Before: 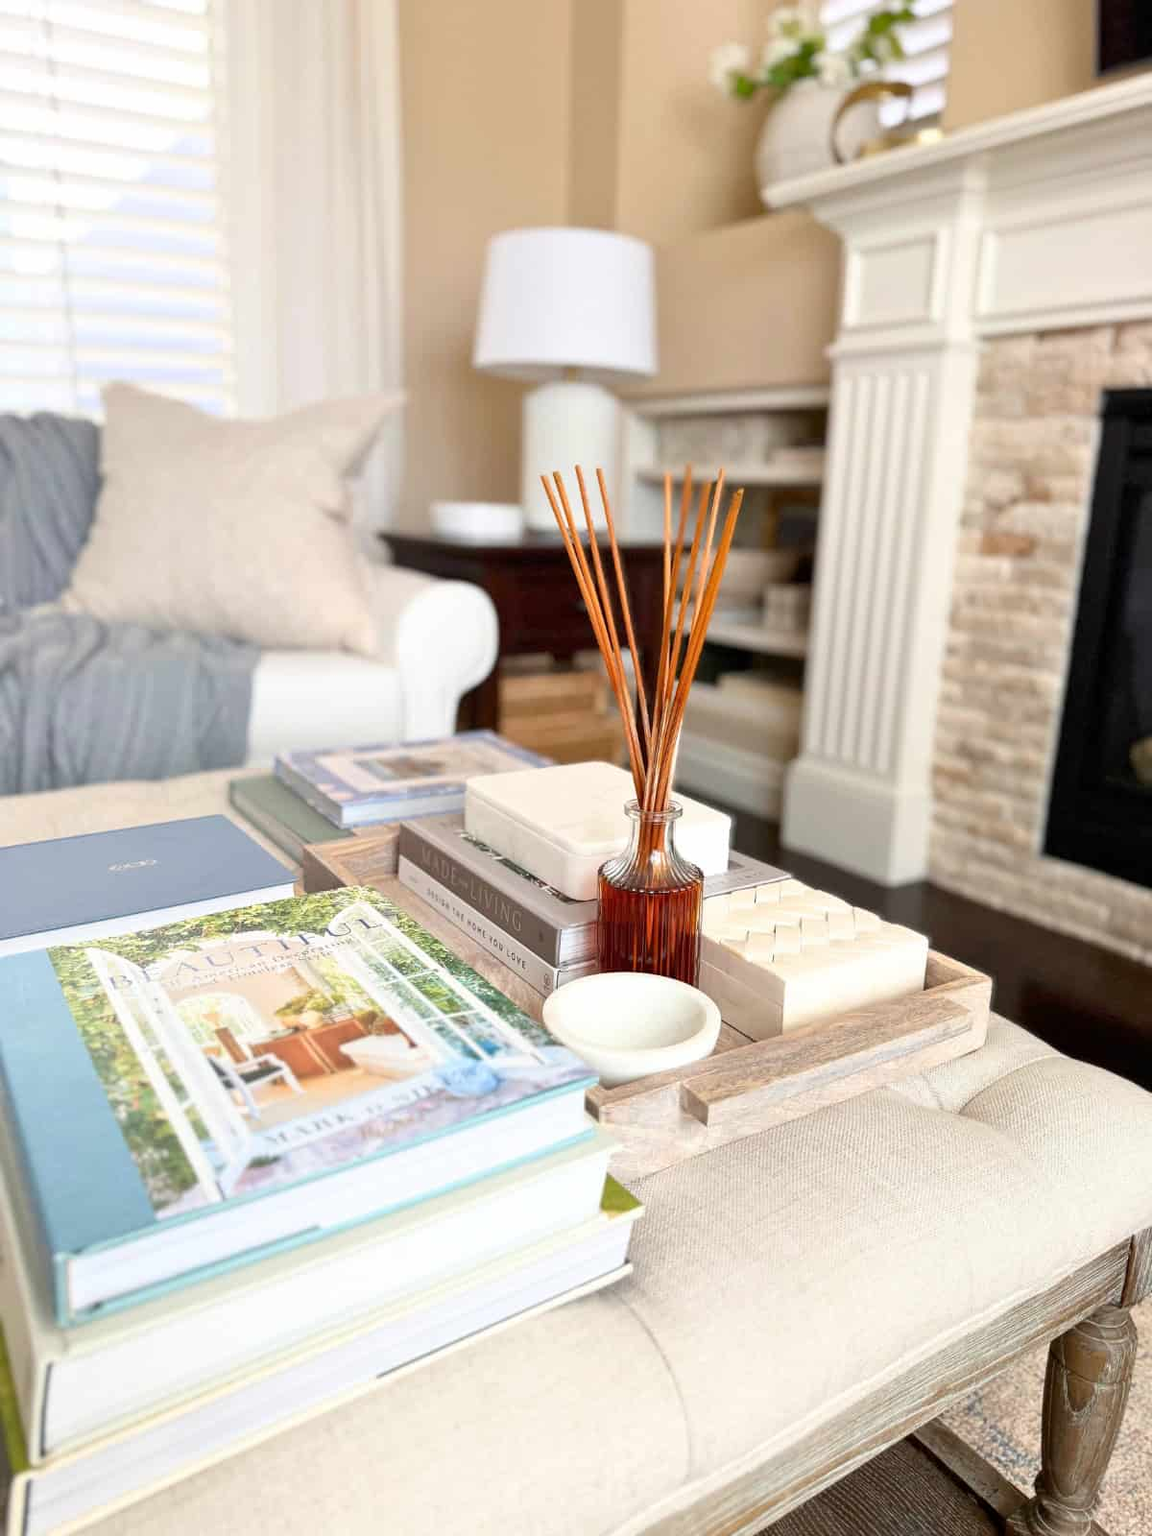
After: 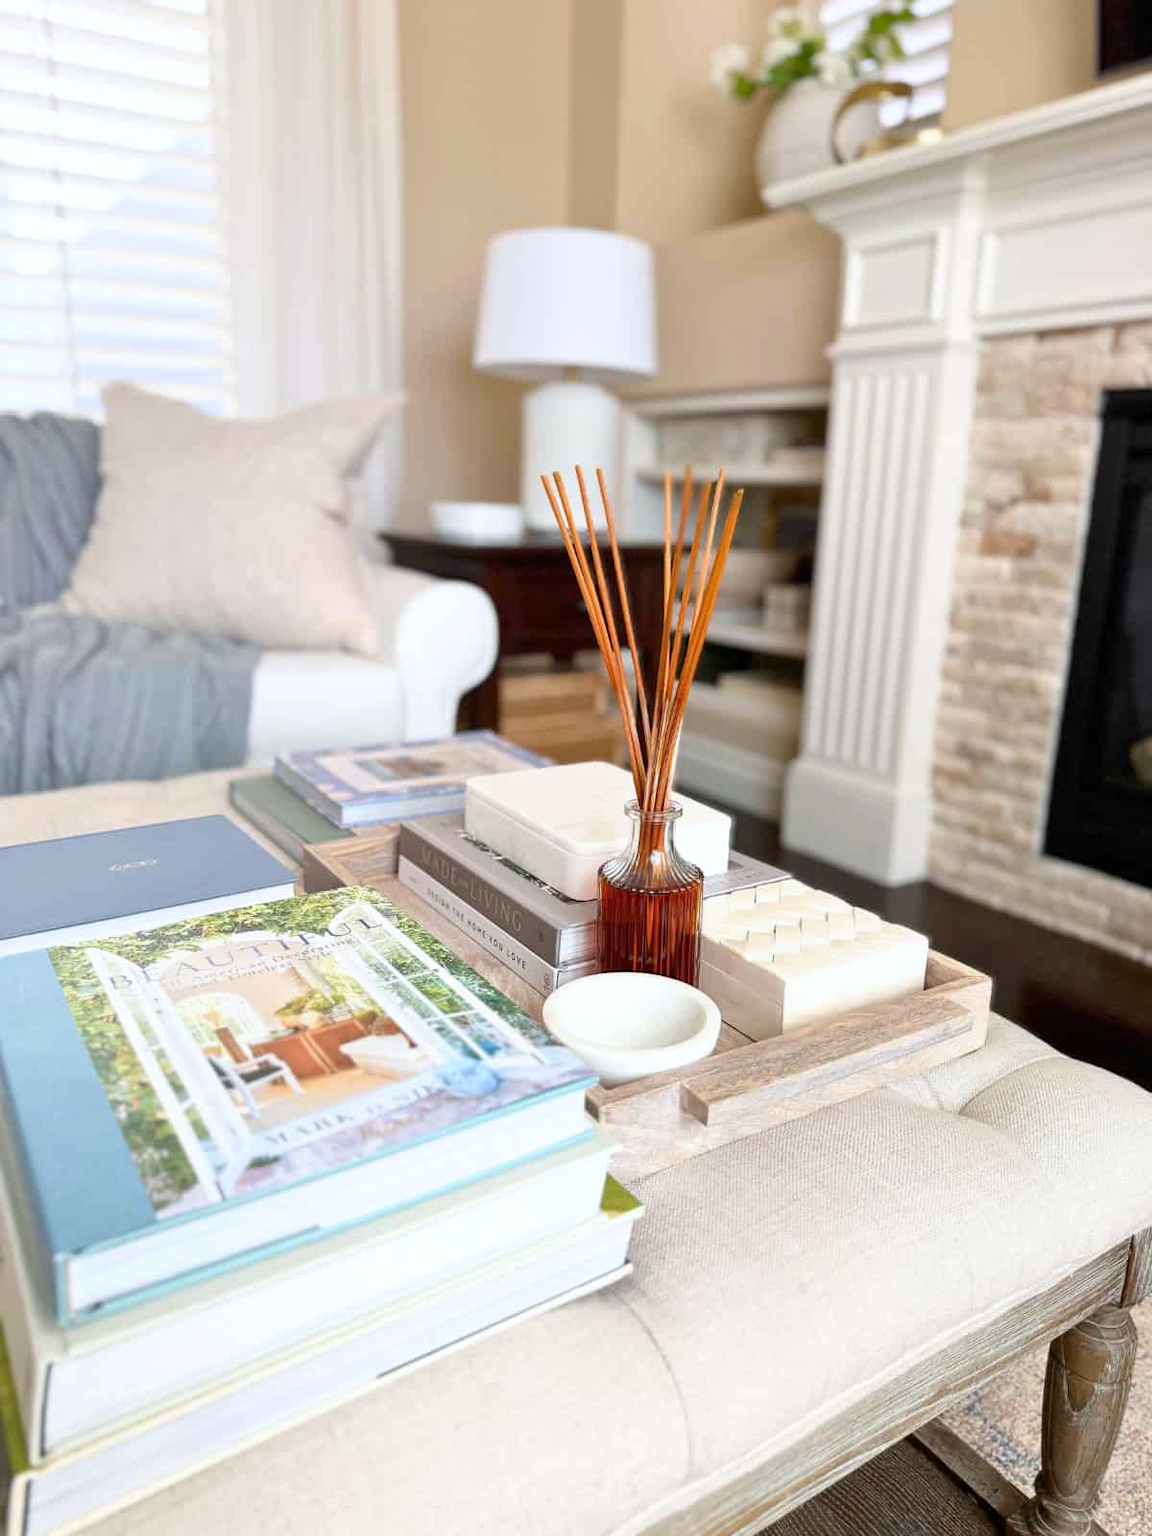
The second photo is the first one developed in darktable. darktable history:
white balance: red 0.98, blue 1.034
levels: levels [0, 0.498, 1]
